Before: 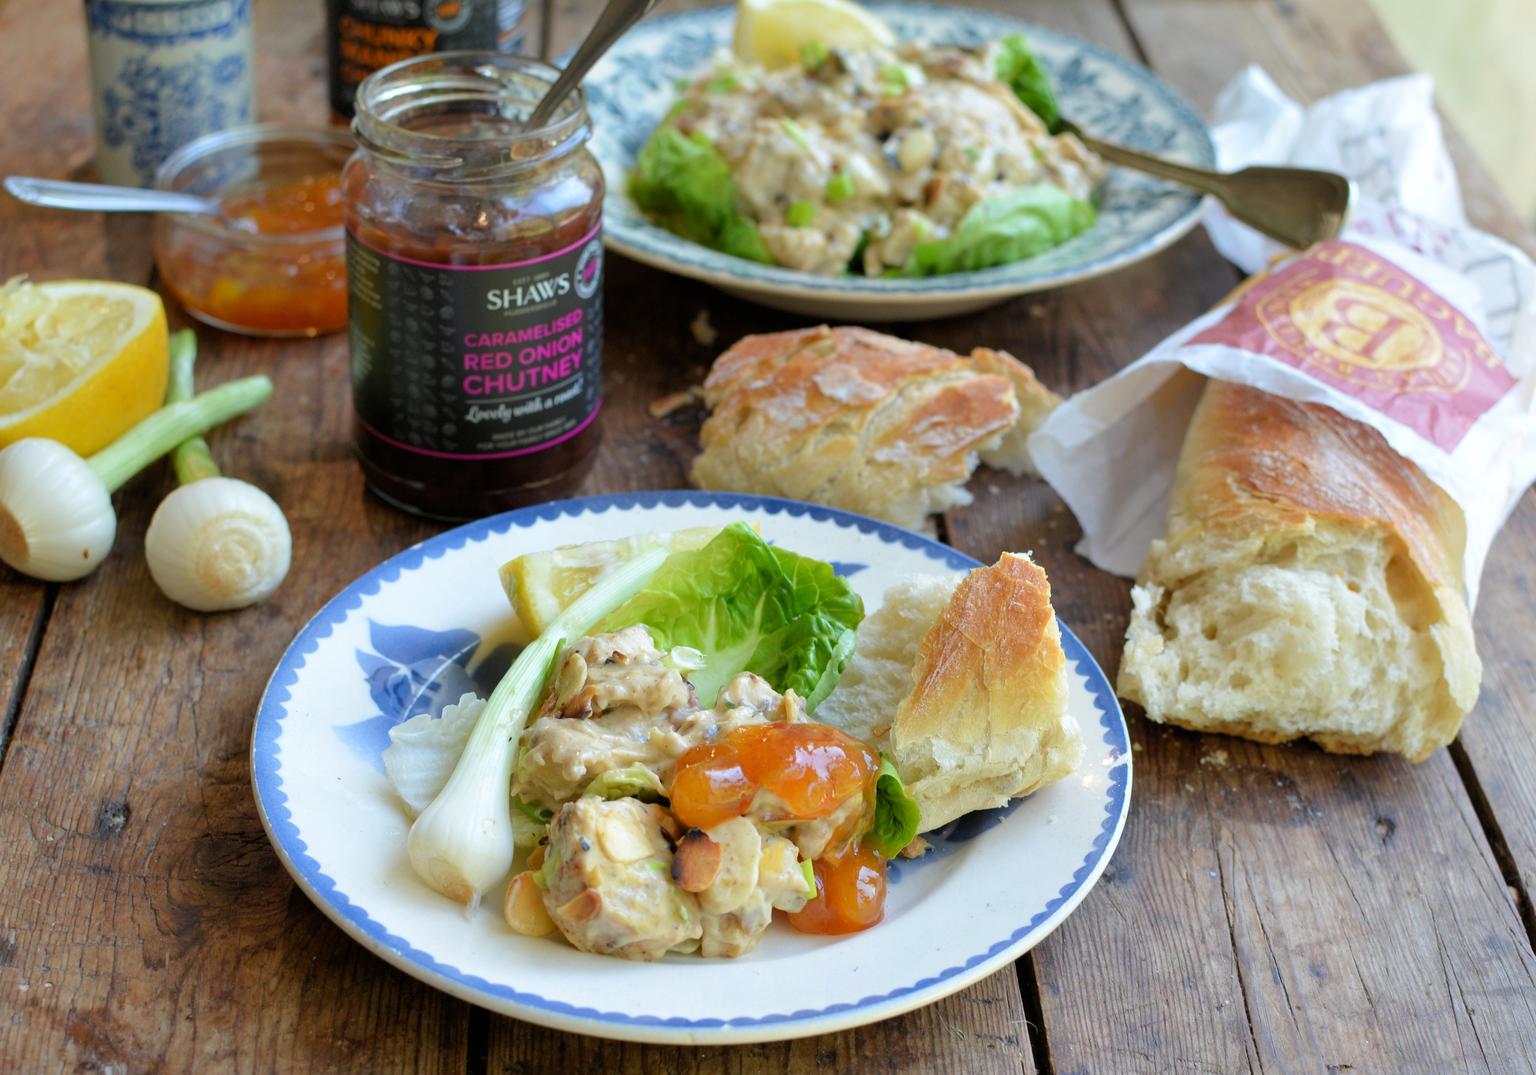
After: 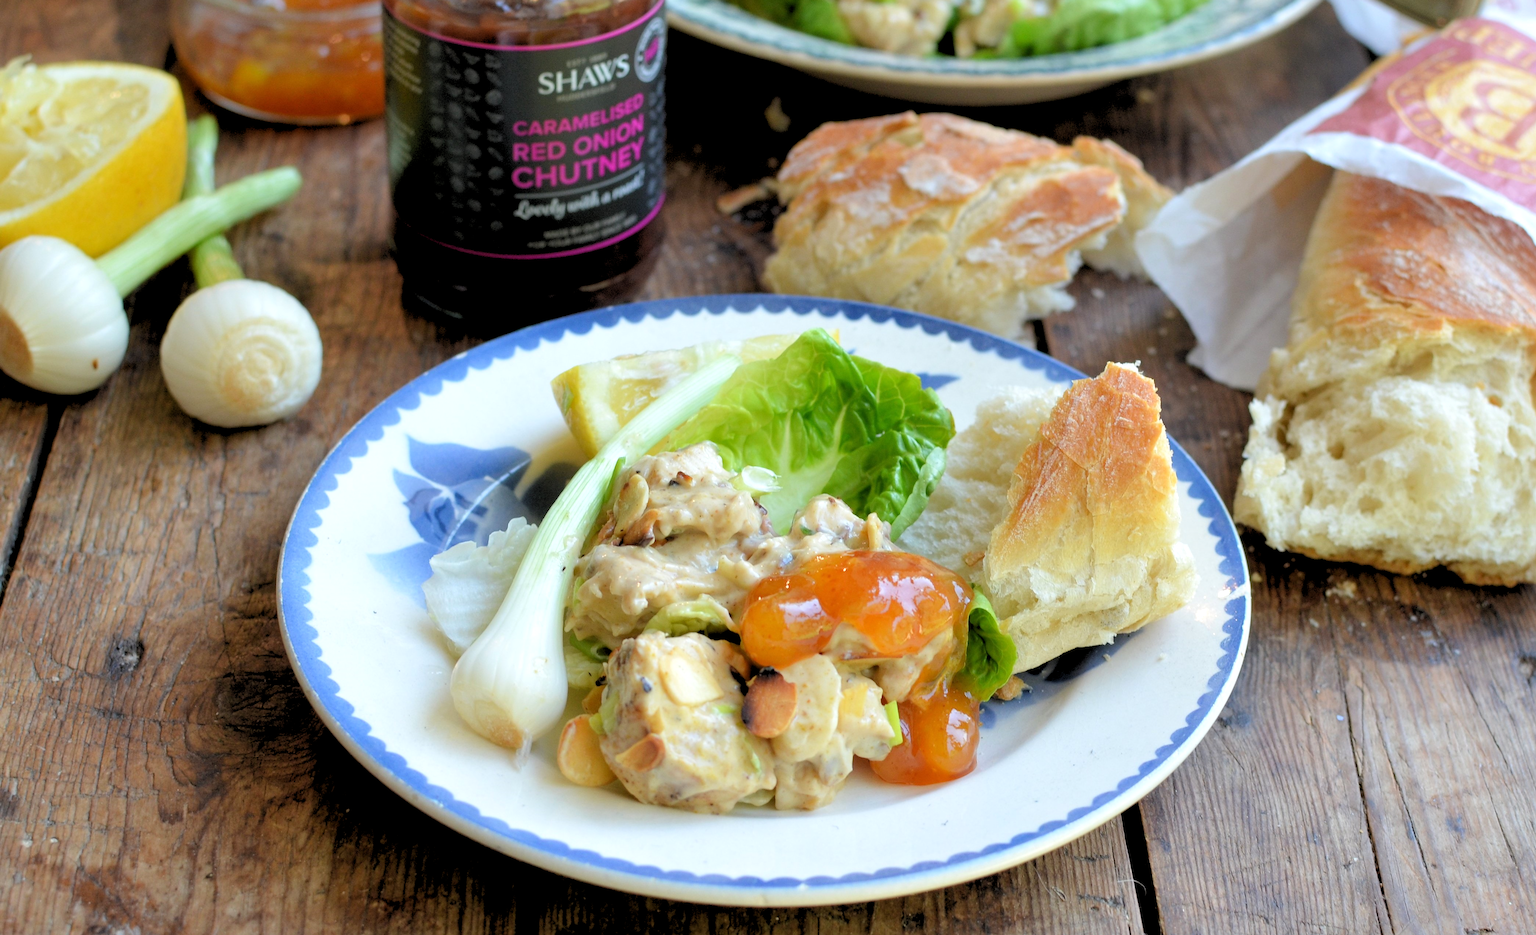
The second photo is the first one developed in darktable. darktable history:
crop: top 20.916%, right 9.437%, bottom 0.316%
rgb levels: levels [[0.013, 0.434, 0.89], [0, 0.5, 1], [0, 0.5, 1]]
